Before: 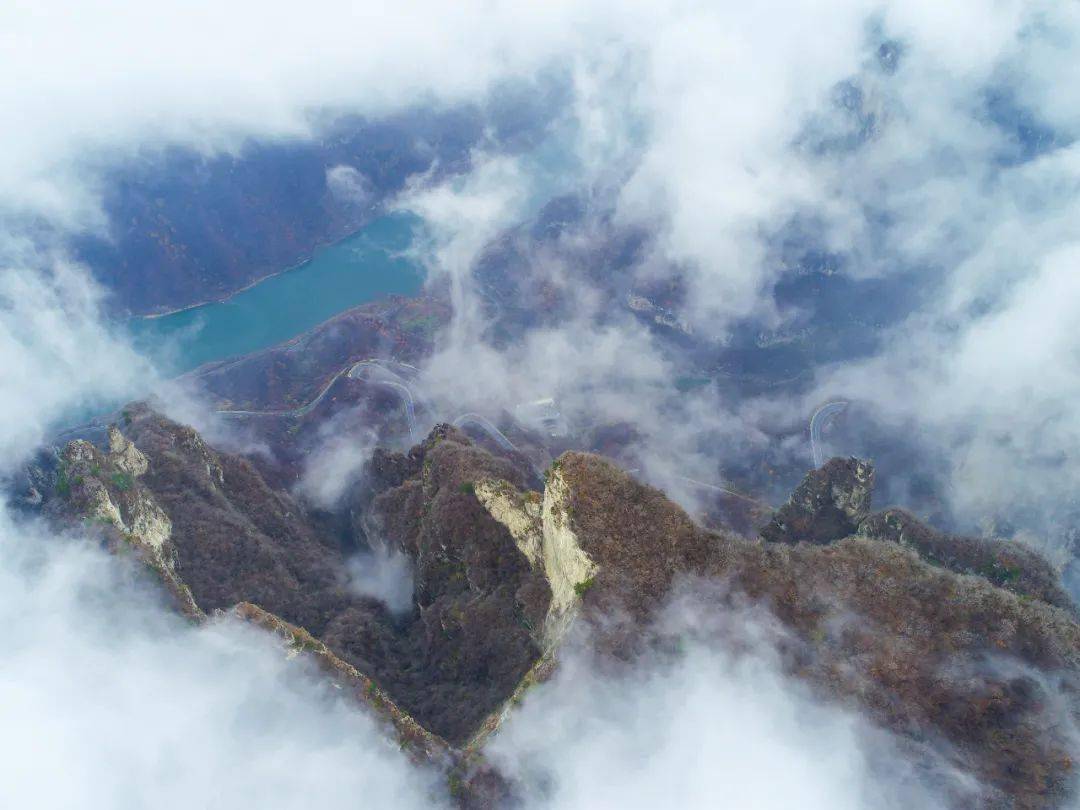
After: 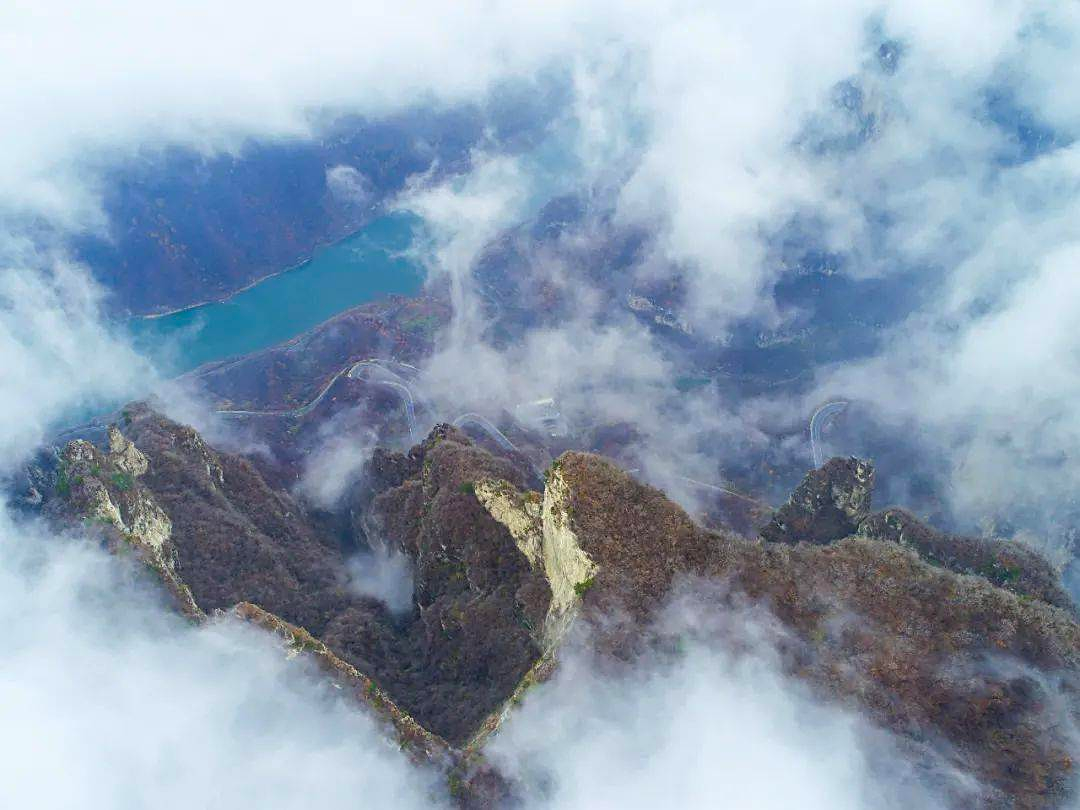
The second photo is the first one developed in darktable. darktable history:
sharpen: on, module defaults
contrast brightness saturation: saturation 0.176
